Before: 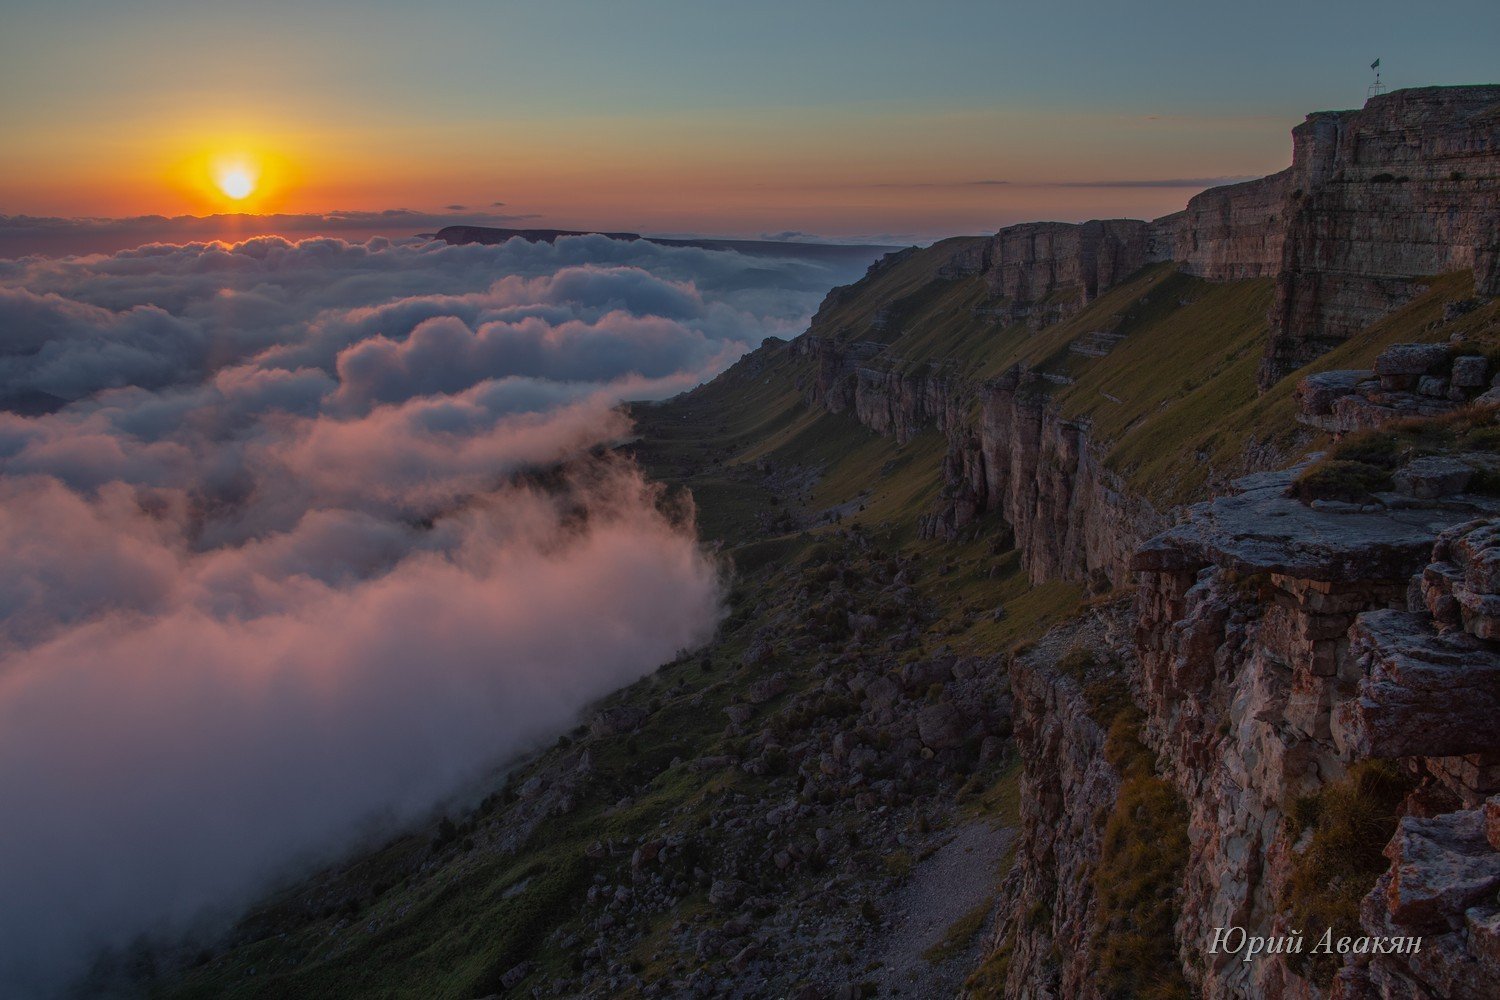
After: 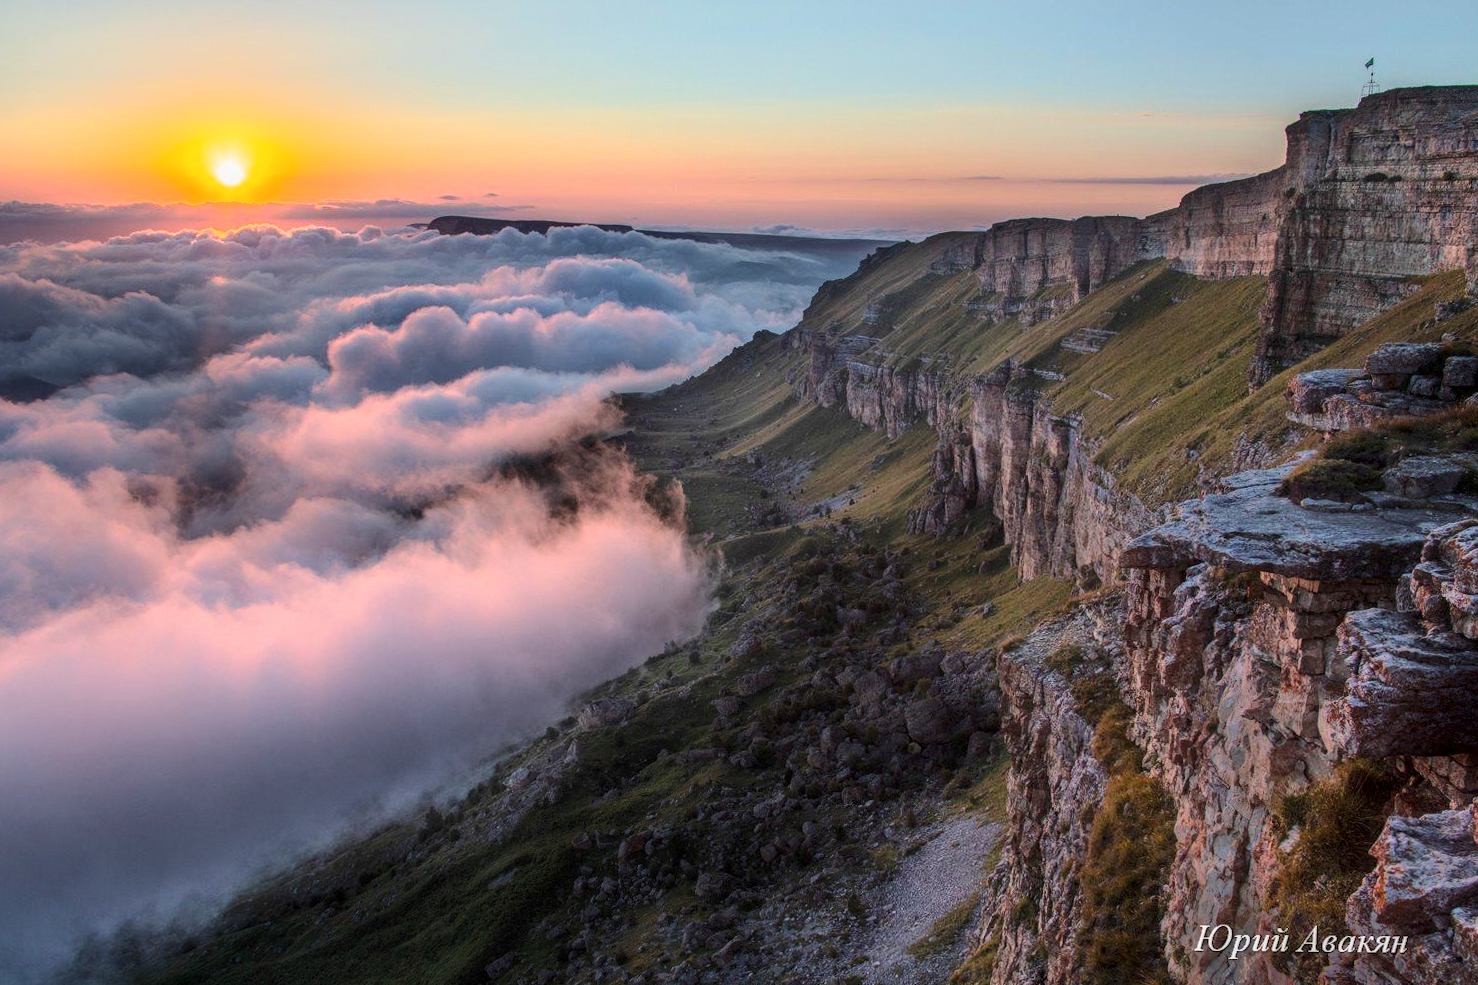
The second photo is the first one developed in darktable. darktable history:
base curve: curves: ch0 [(0, 0) (0.025, 0.046) (0.112, 0.277) (0.467, 0.74) (0.814, 0.929) (1, 0.942)]
crop and rotate: angle -0.564°
tone equalizer: -7 EV -0.612 EV, -6 EV 0.991 EV, -5 EV -0.476 EV, -4 EV 0.398 EV, -3 EV 0.415 EV, -2 EV 0.137 EV, -1 EV -0.165 EV, +0 EV -0.409 EV, edges refinement/feathering 500, mask exposure compensation -1.57 EV, preserve details guided filter
local contrast: on, module defaults
